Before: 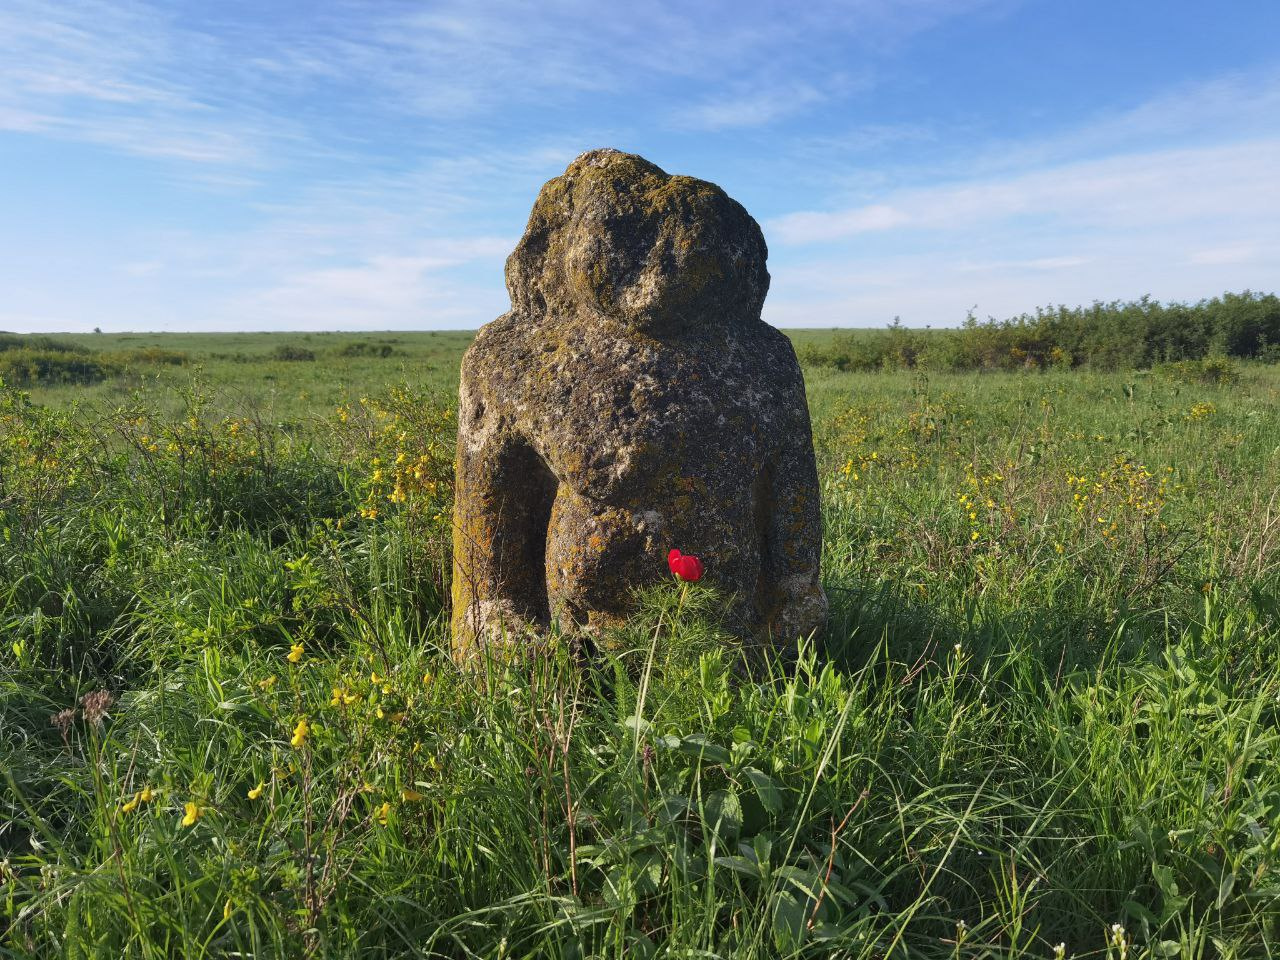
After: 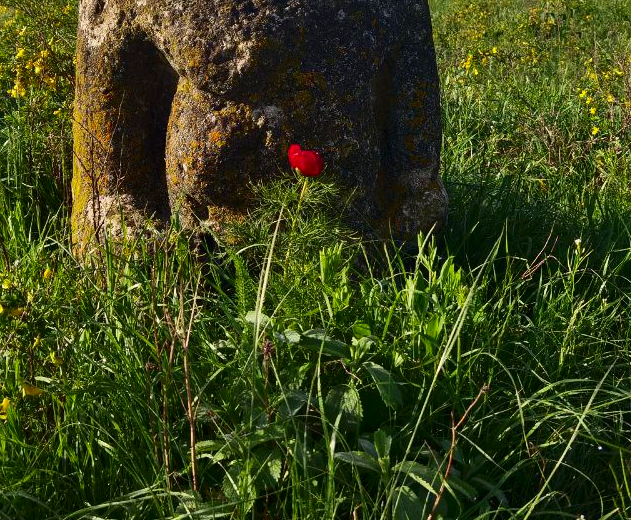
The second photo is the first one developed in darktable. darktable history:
crop: left 29.739%, top 42.249%, right 20.886%, bottom 3.505%
contrast brightness saturation: contrast 0.191, brightness -0.111, saturation 0.212
